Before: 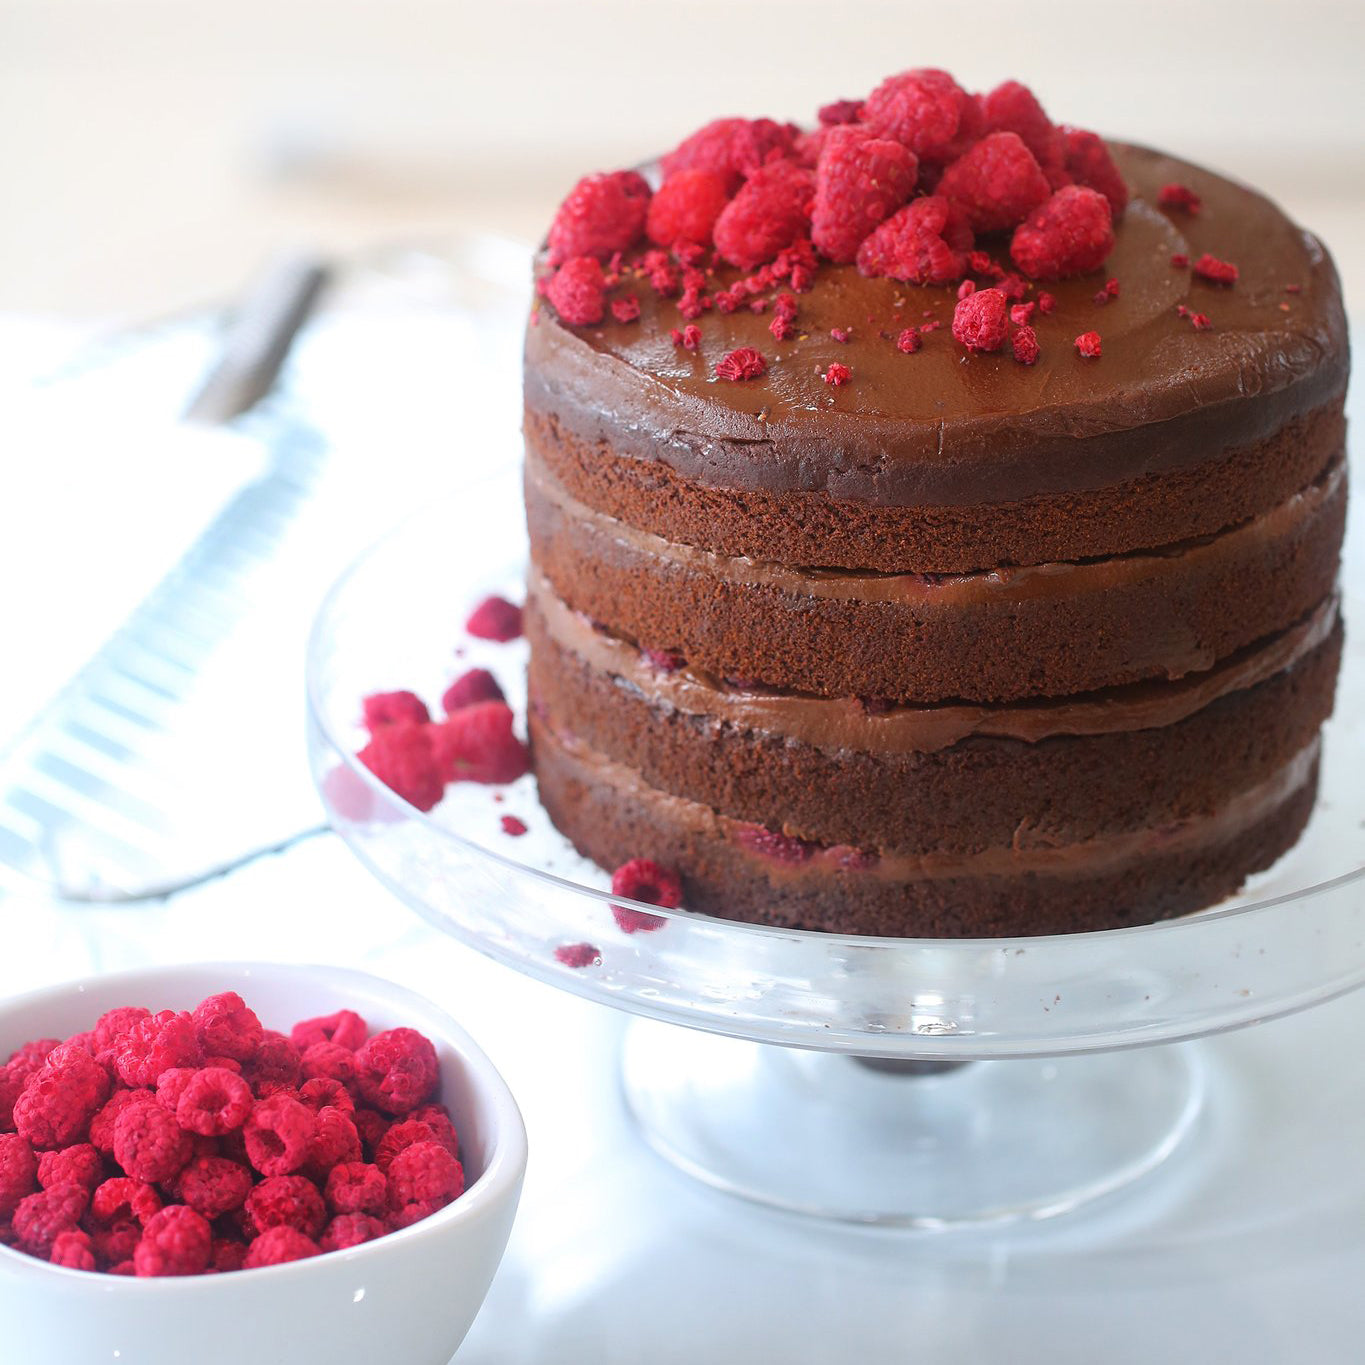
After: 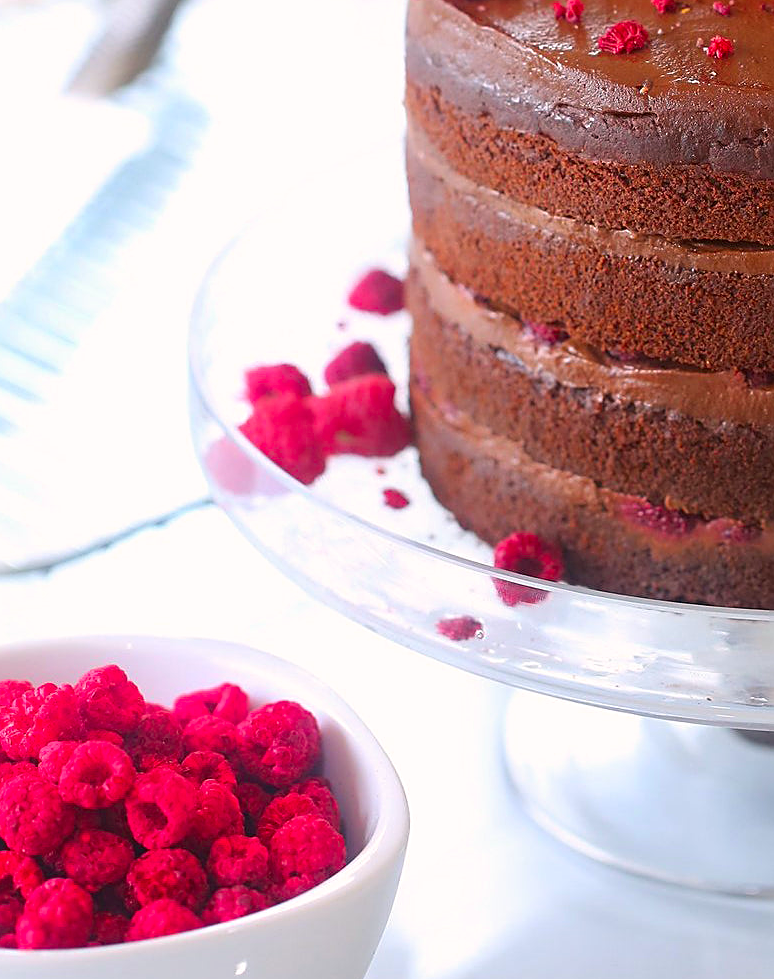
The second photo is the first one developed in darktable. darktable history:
sharpen: on, module defaults
color correction: highlights a* 3.48, highlights b* 1.75, saturation 1.24
crop: left 8.7%, top 24.021%, right 34.565%, bottom 4.217%
